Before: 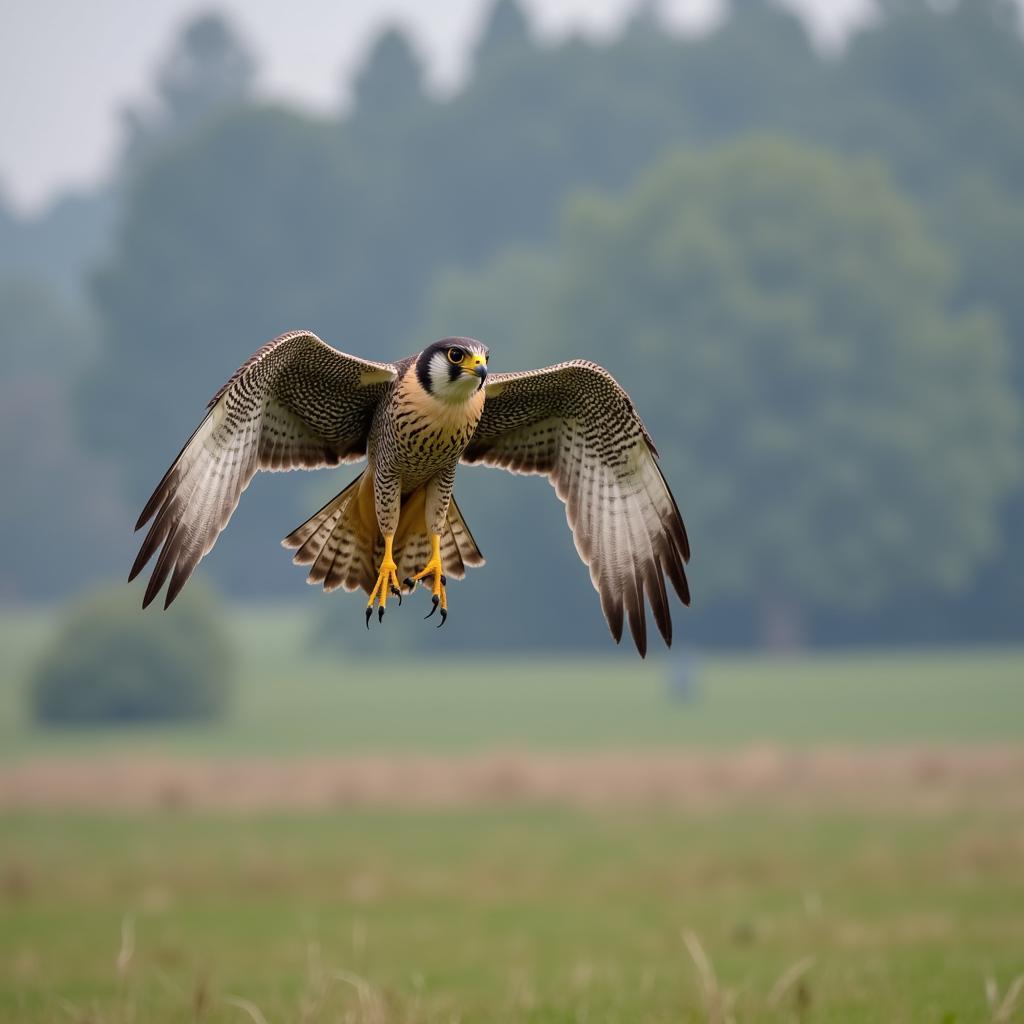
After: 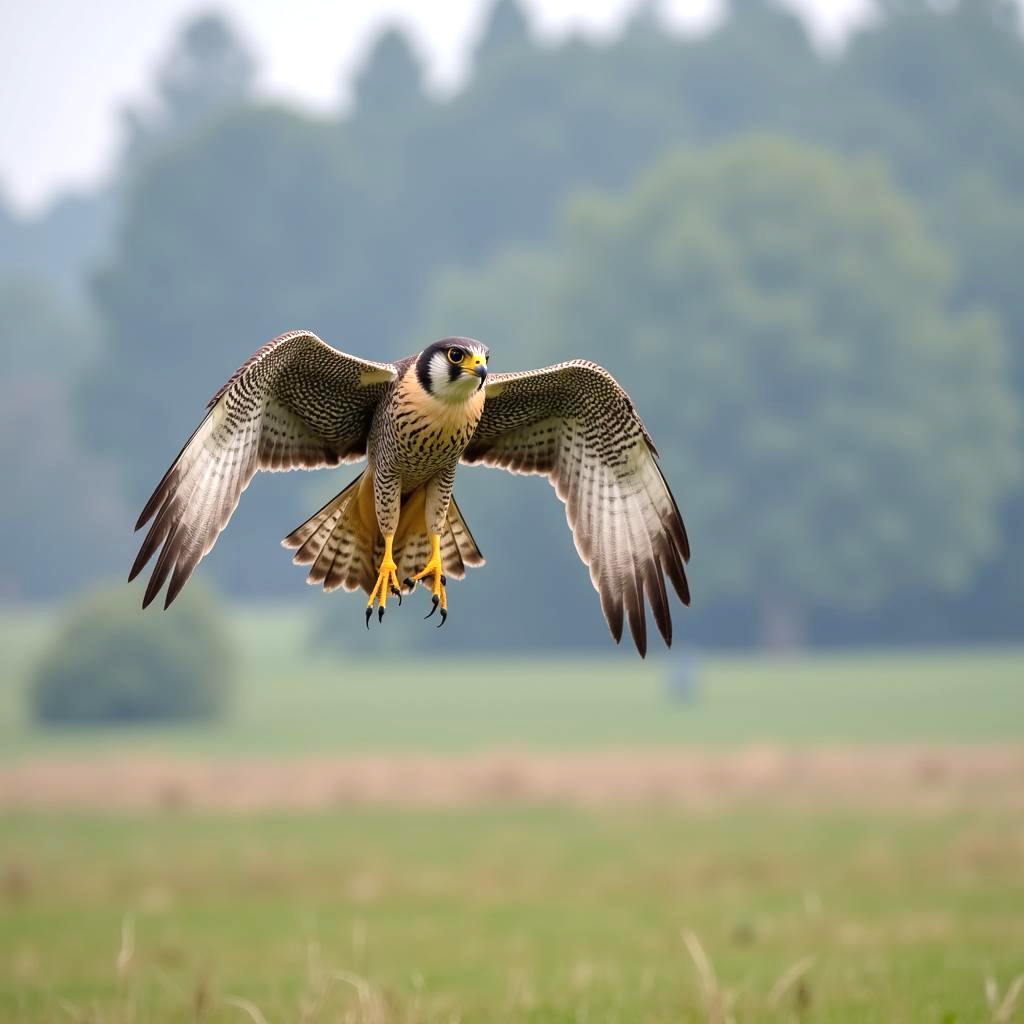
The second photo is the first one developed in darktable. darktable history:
exposure: exposure 0.527 EV, compensate highlight preservation false
